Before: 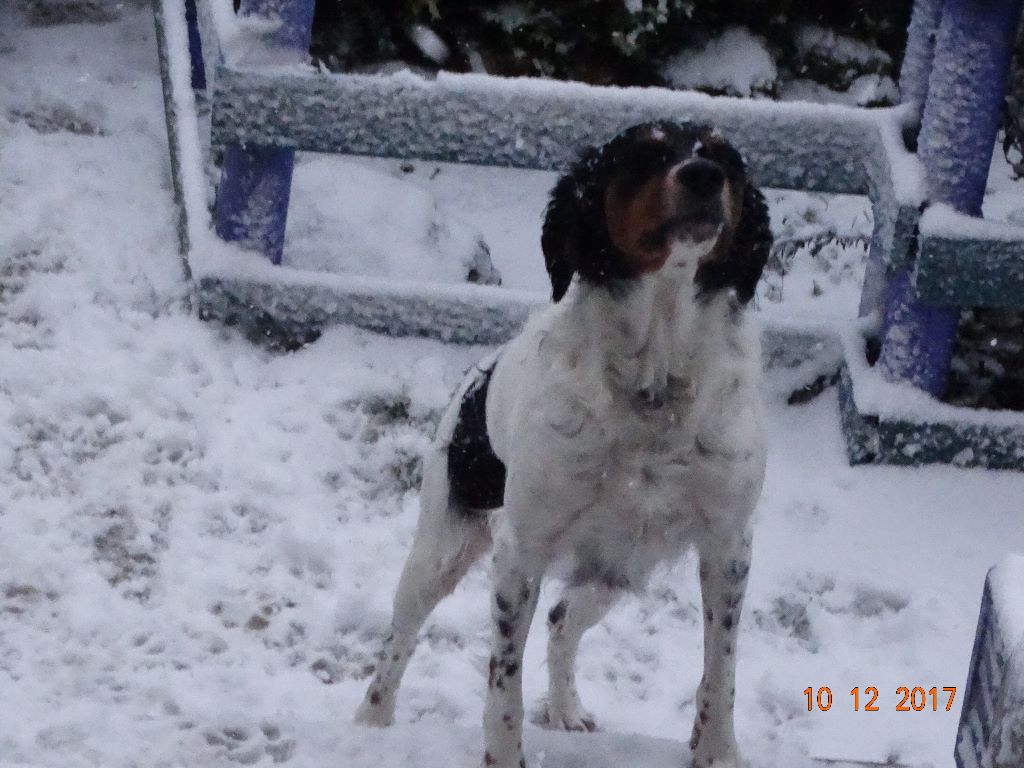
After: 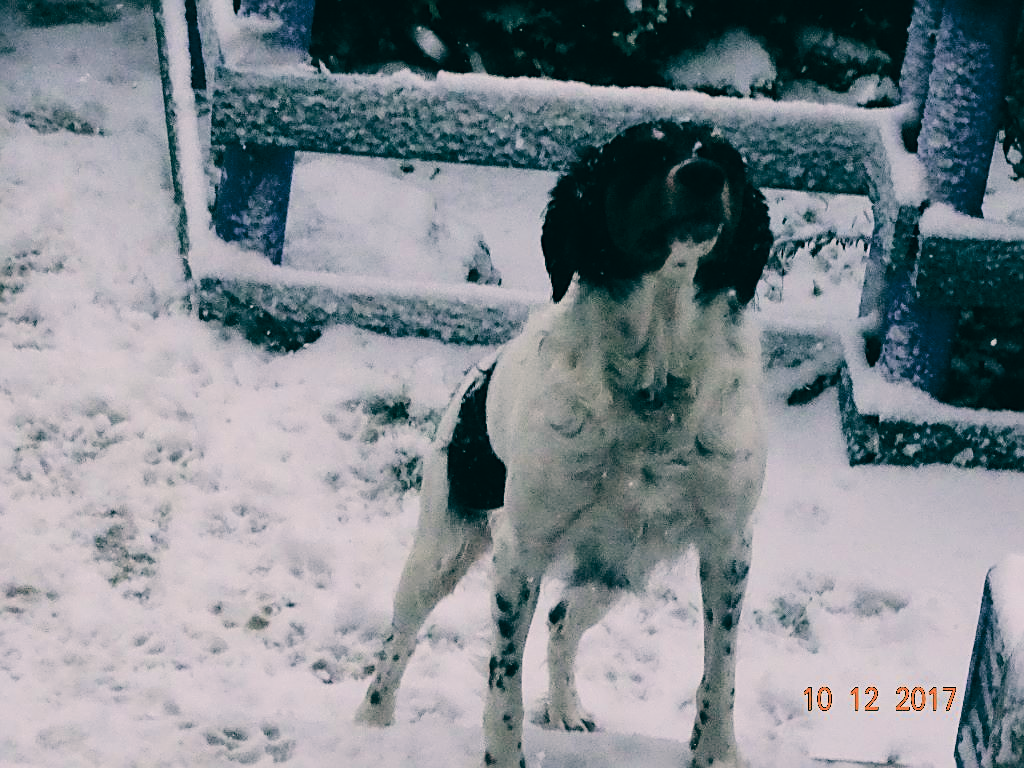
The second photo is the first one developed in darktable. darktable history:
filmic rgb: black relative exposure -7.65 EV, white relative exposure 4.56 EV, hardness 3.61
sharpen: on, module defaults
color balance: lift [1.005, 0.99, 1.007, 1.01], gamma [1, 0.979, 1.011, 1.021], gain [0.923, 1.098, 1.025, 0.902], input saturation 90.45%, contrast 7.73%, output saturation 105.91%
velvia: on, module defaults
tone equalizer: -8 EV -0.75 EV, -7 EV -0.7 EV, -6 EV -0.6 EV, -5 EV -0.4 EV, -3 EV 0.4 EV, -2 EV 0.6 EV, -1 EV 0.7 EV, +0 EV 0.75 EV, edges refinement/feathering 500, mask exposure compensation -1.57 EV, preserve details no
